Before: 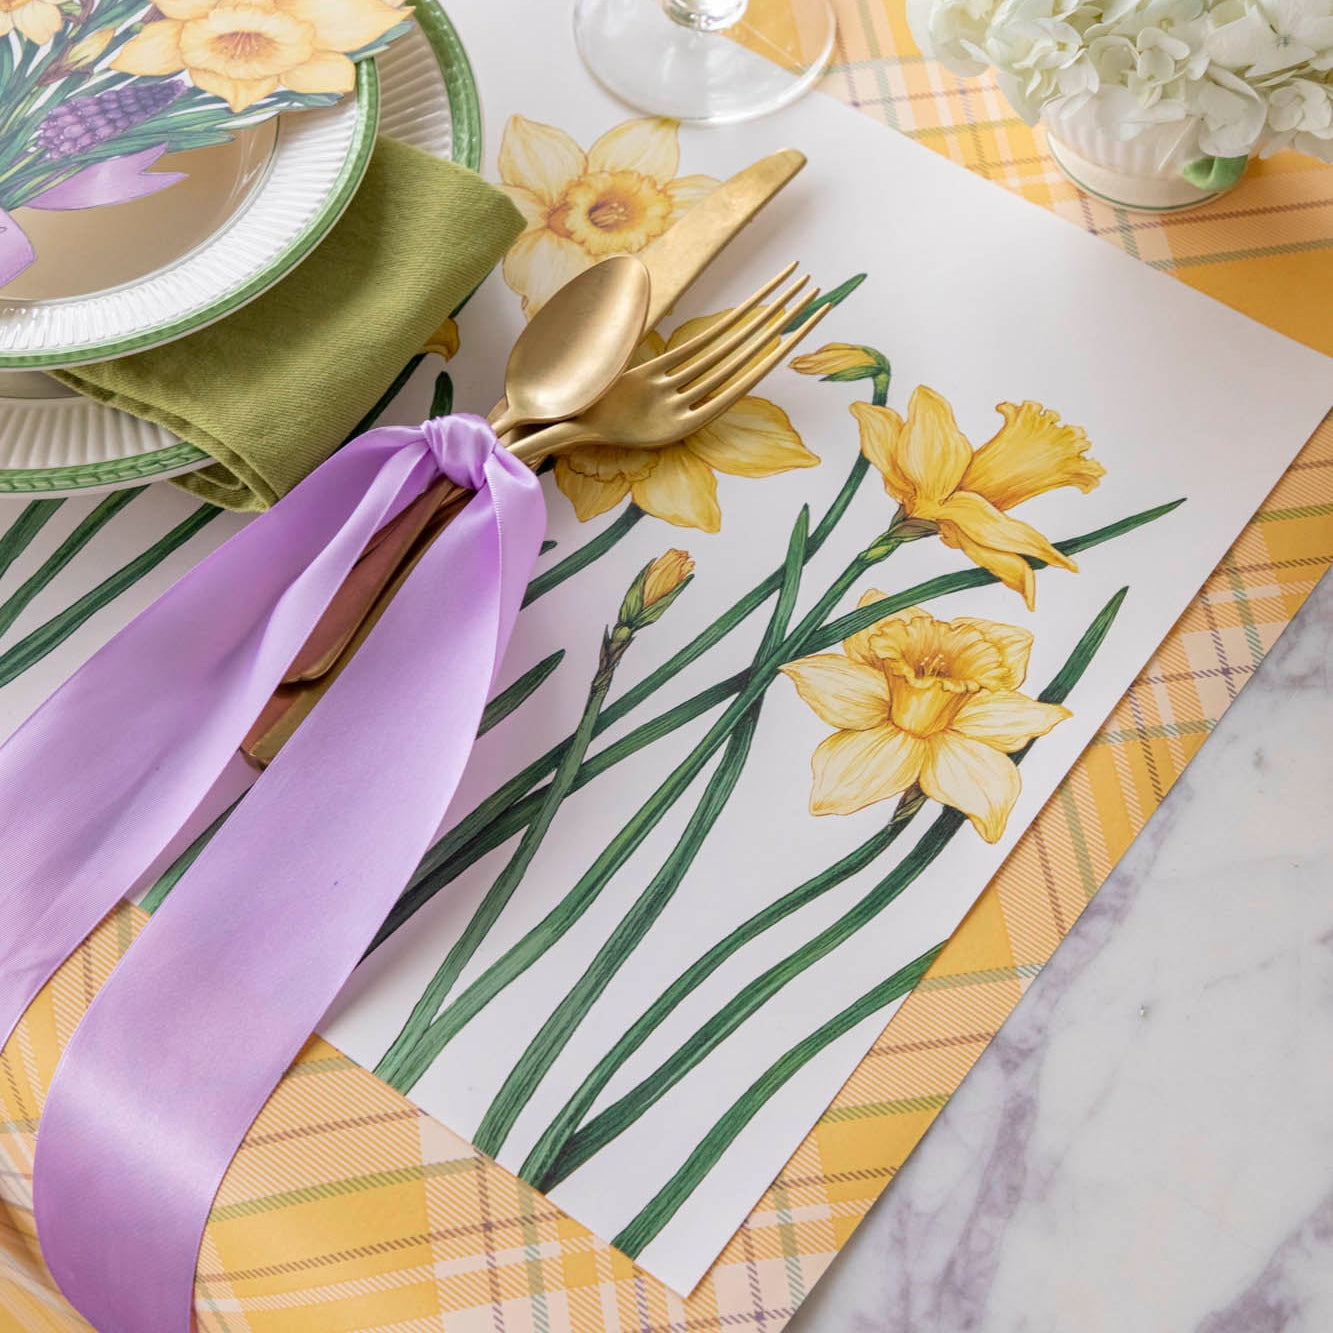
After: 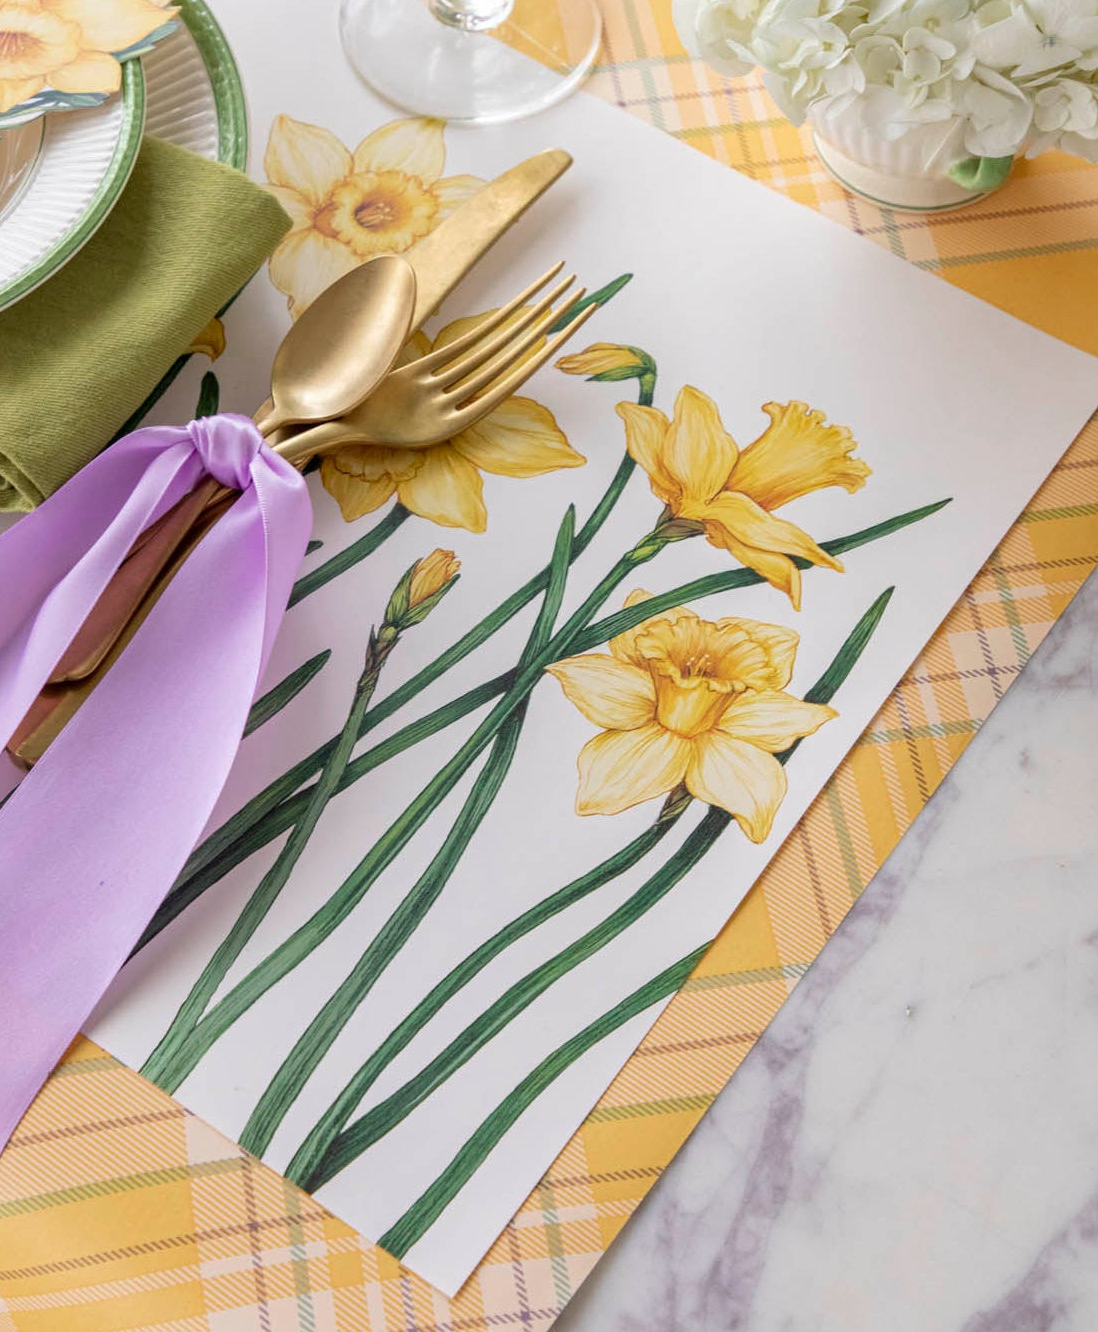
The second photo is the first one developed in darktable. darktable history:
crop: left 17.608%, bottom 0.031%
